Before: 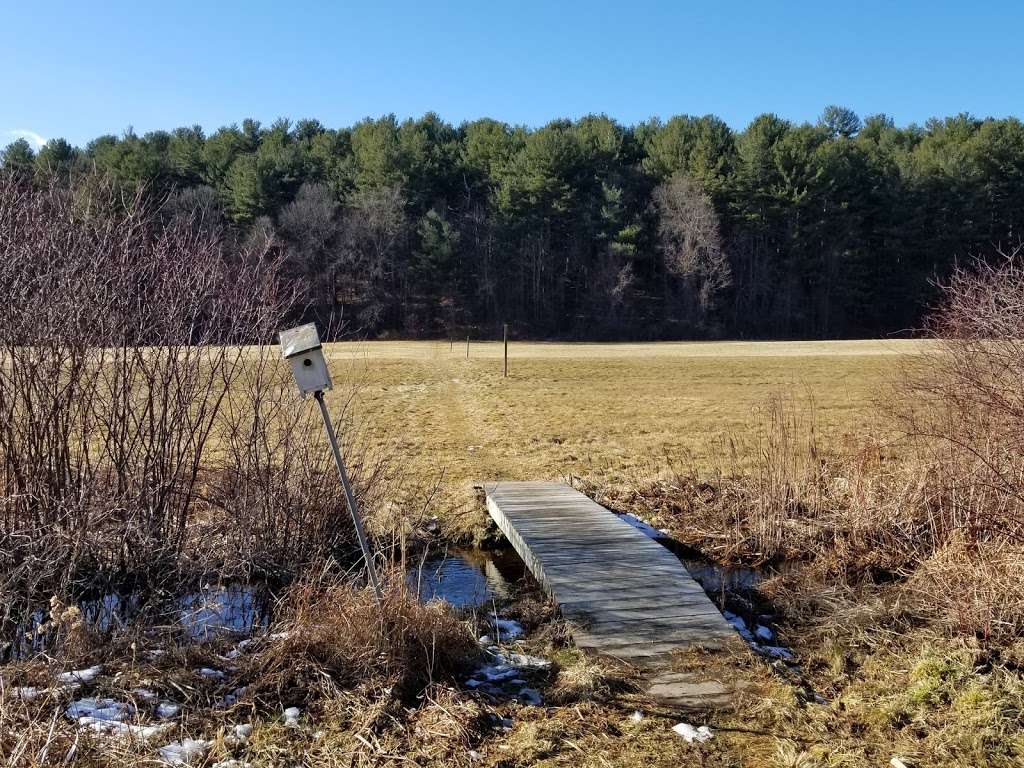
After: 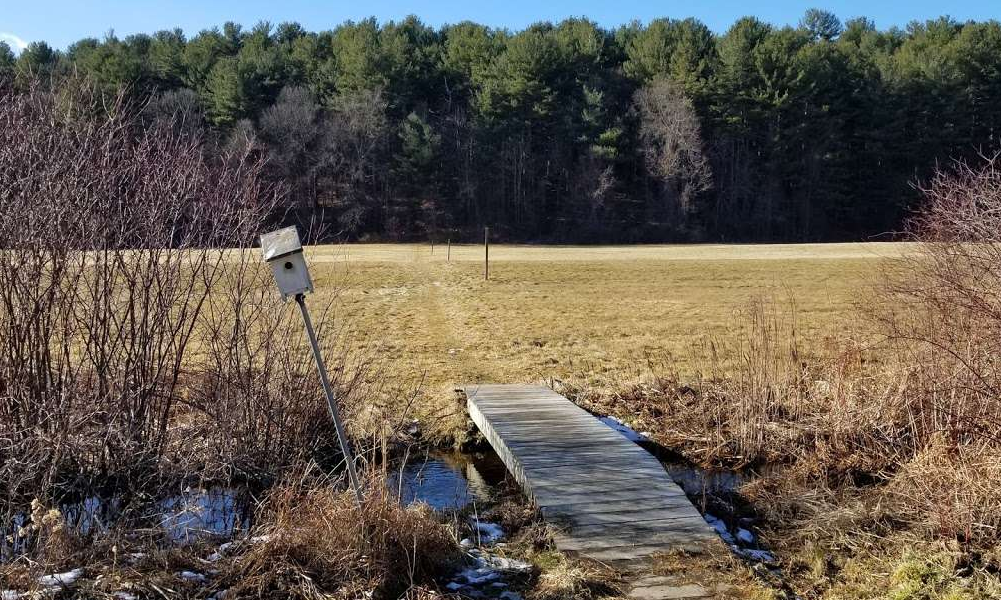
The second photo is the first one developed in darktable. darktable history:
crop and rotate: left 1.931%, top 12.709%, right 0.3%, bottom 9.121%
